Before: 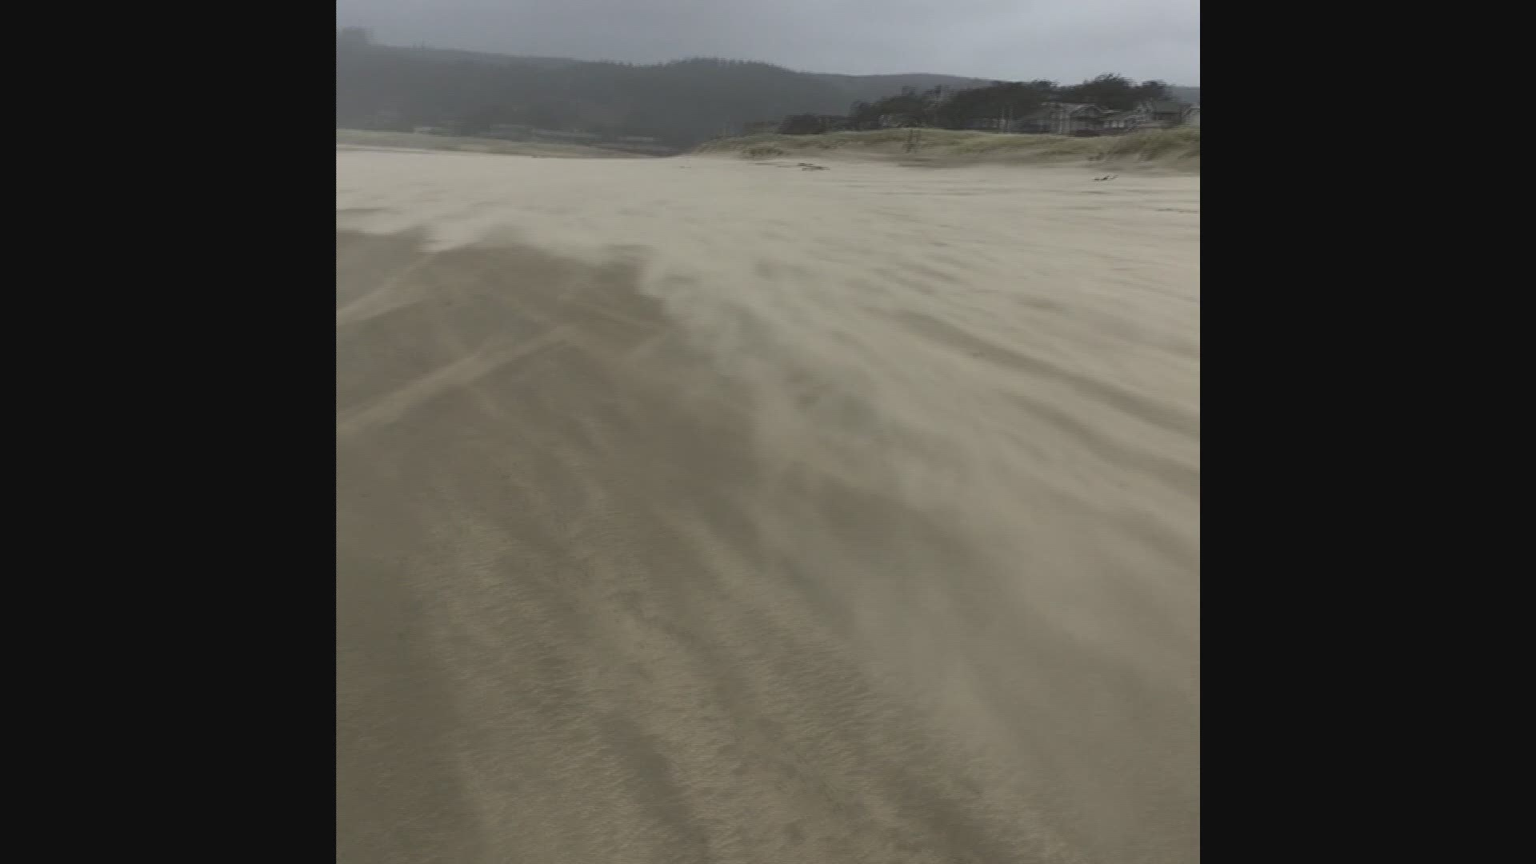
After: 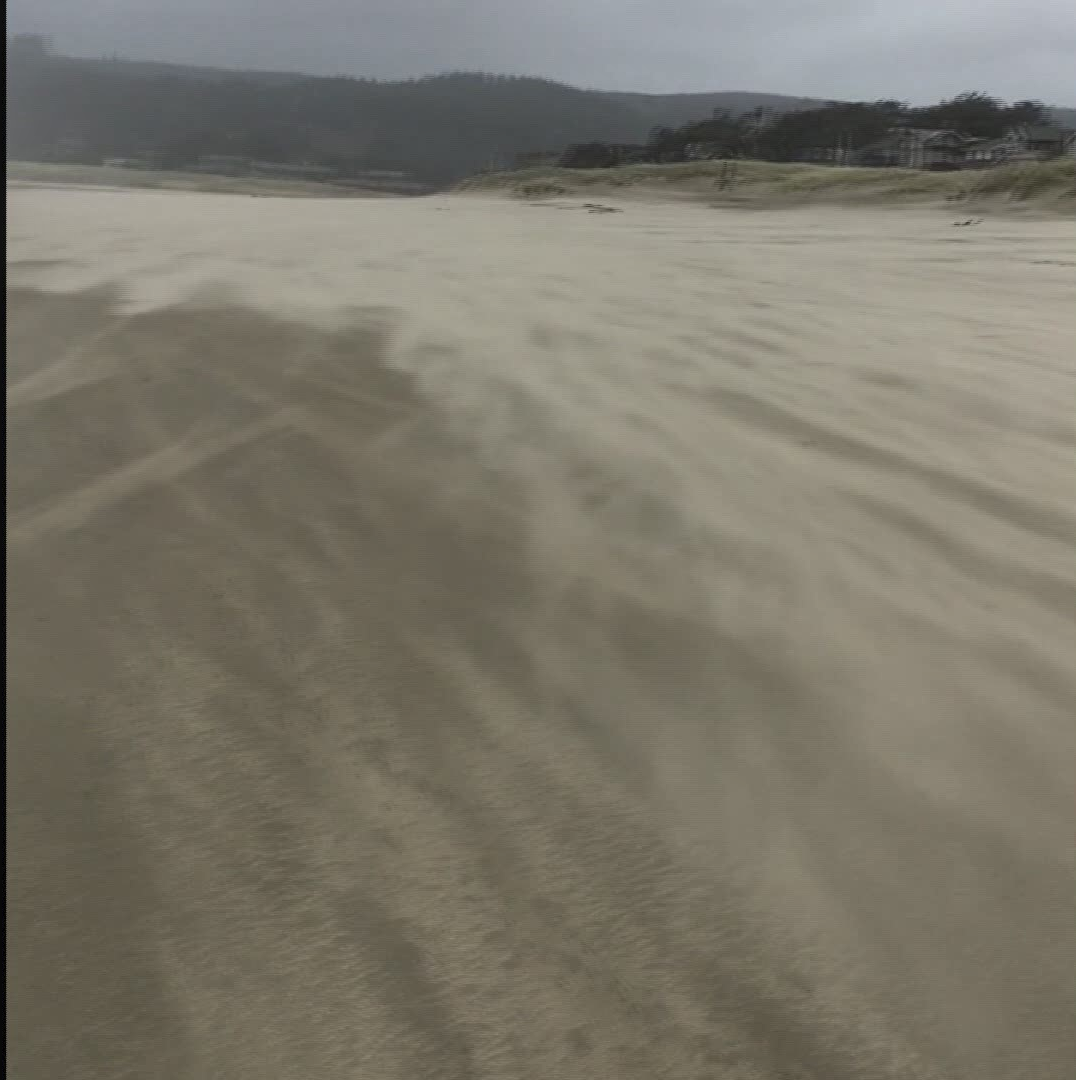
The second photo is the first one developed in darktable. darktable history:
local contrast: on, module defaults
crop: left 21.569%, right 22.375%
